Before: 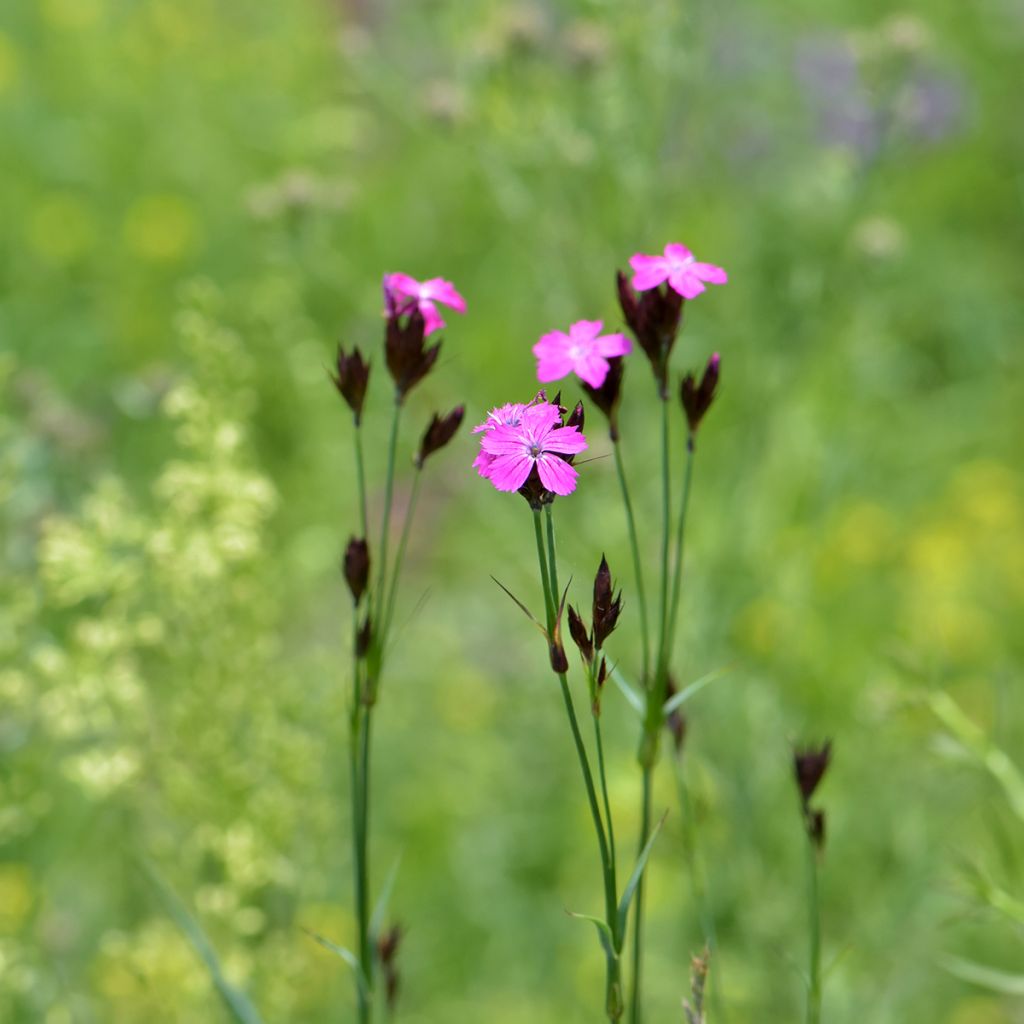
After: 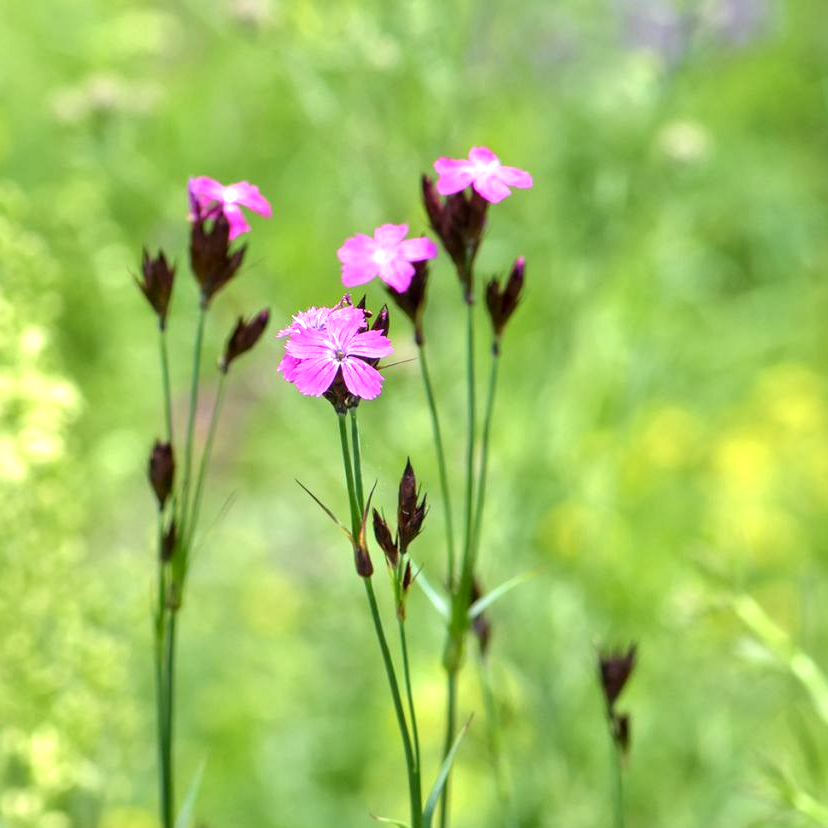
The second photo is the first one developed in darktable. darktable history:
local contrast: on, module defaults
crop: left 19.12%, top 9.471%, right 0%, bottom 9.604%
exposure: exposure 0.821 EV, compensate exposure bias true, compensate highlight preservation false
